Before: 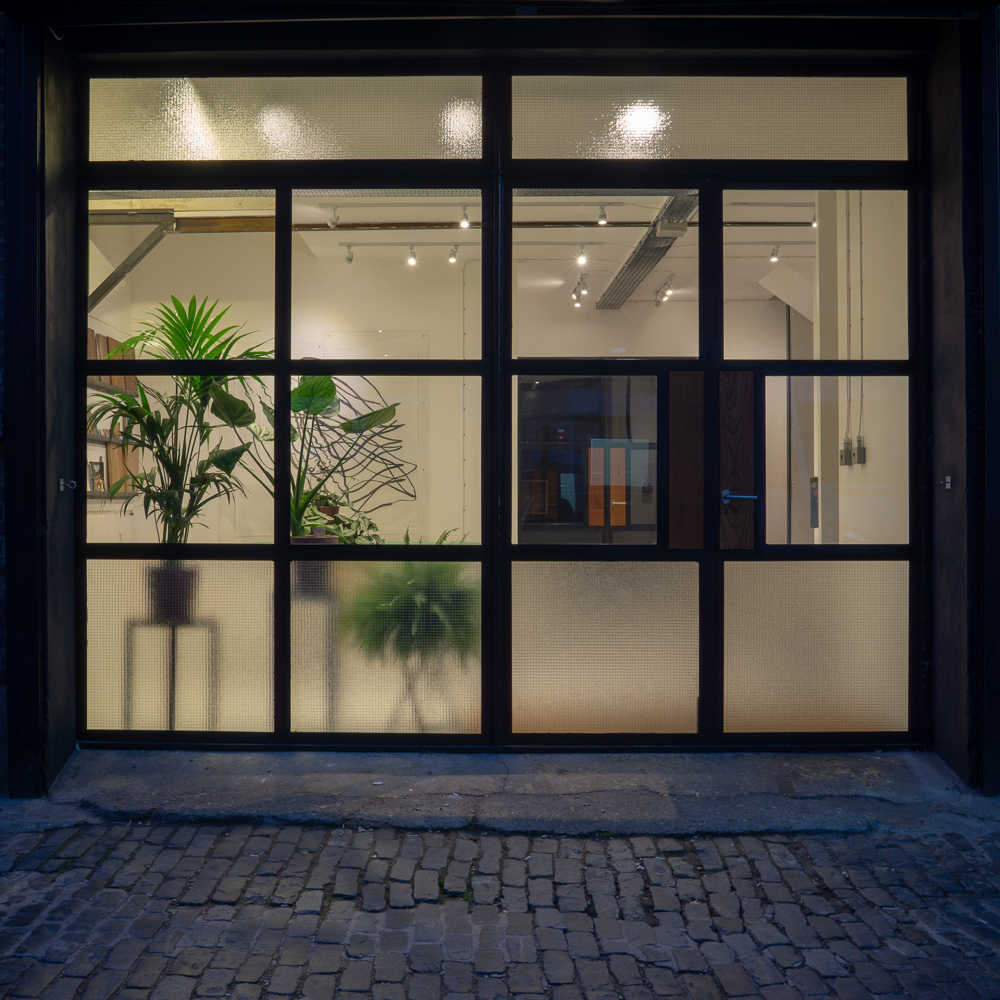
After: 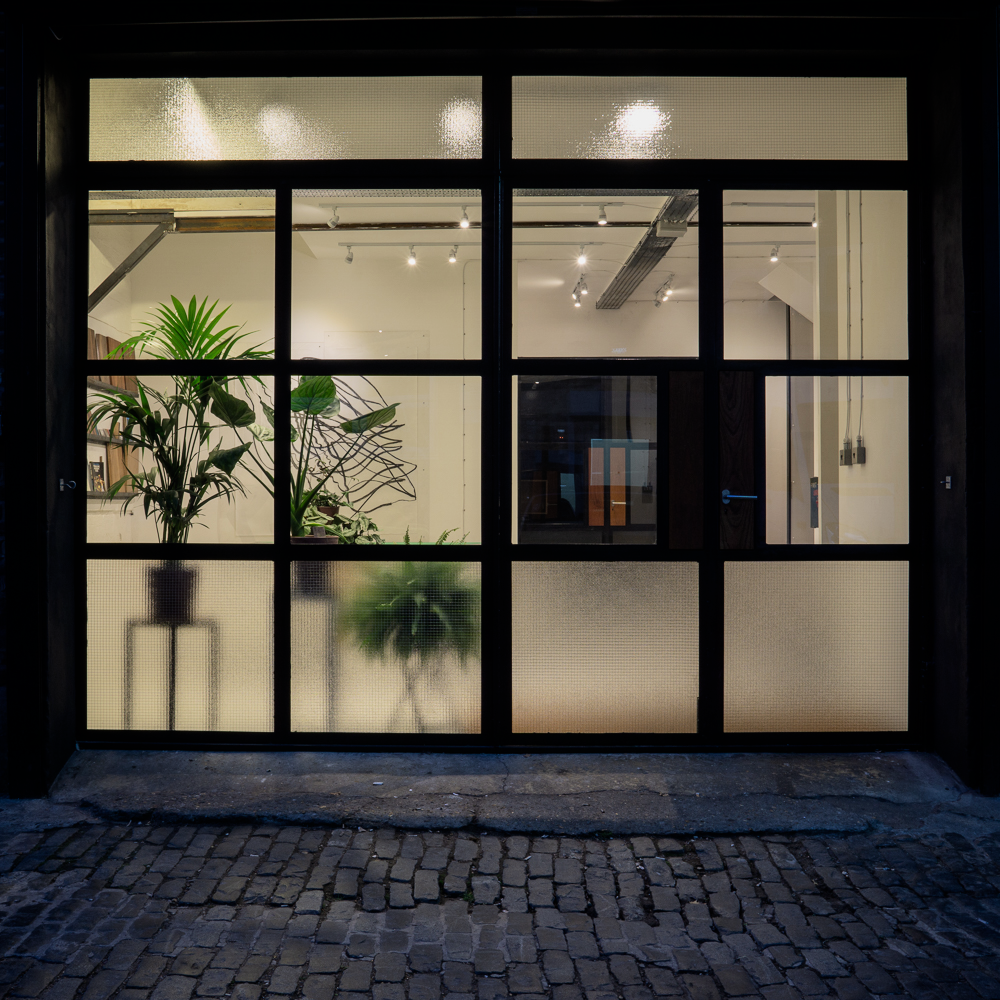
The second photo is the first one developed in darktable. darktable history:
filmic rgb: hardness 4.17, contrast 0.921
tone equalizer: -8 EV -0.75 EV, -7 EV -0.7 EV, -6 EV -0.6 EV, -5 EV -0.4 EV, -3 EV 0.4 EV, -2 EV 0.6 EV, -1 EV 0.7 EV, +0 EV 0.75 EV, edges refinement/feathering 500, mask exposure compensation -1.57 EV, preserve details no
